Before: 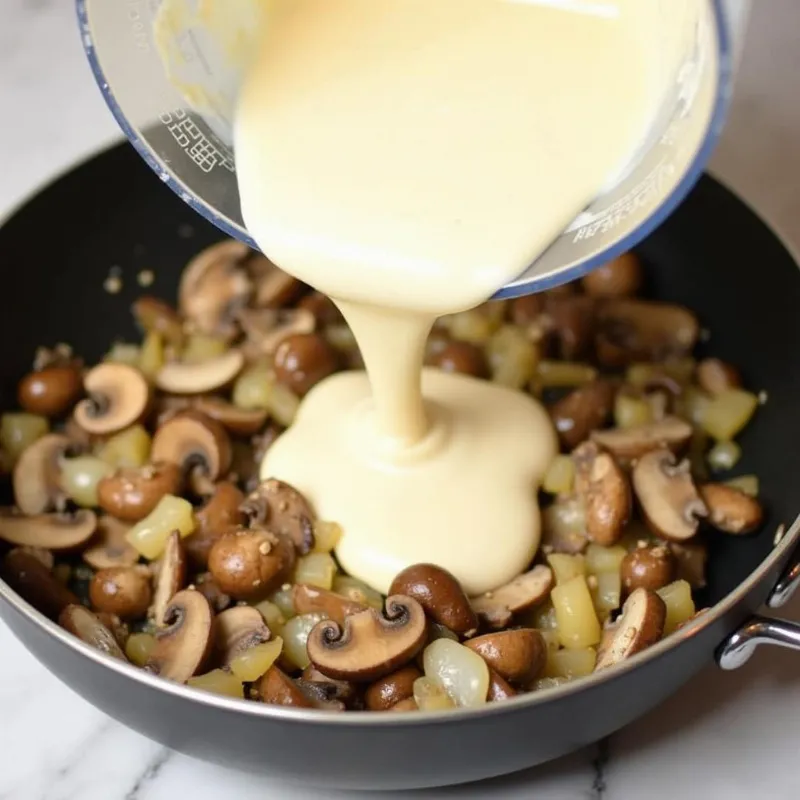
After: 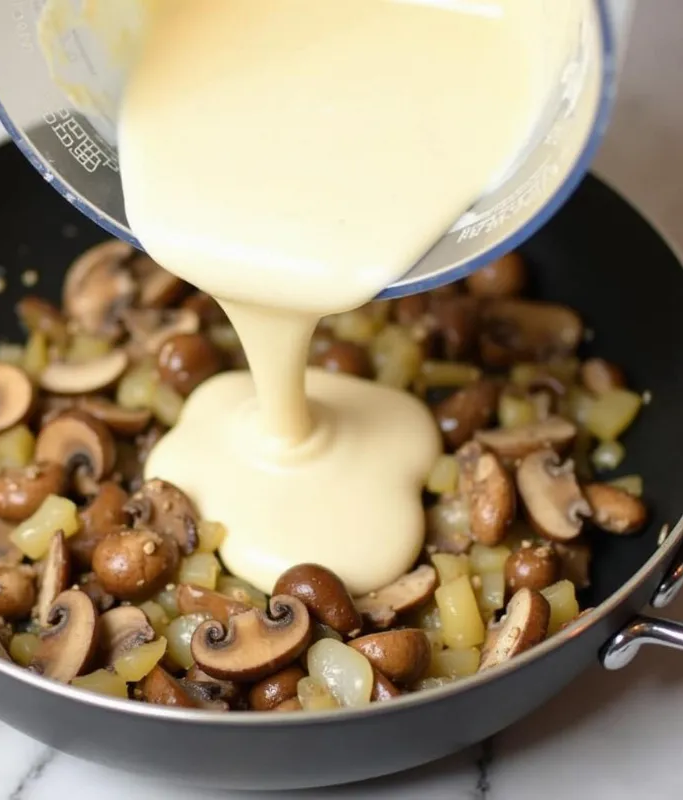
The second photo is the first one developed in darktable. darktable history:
crop and rotate: left 14.531%
